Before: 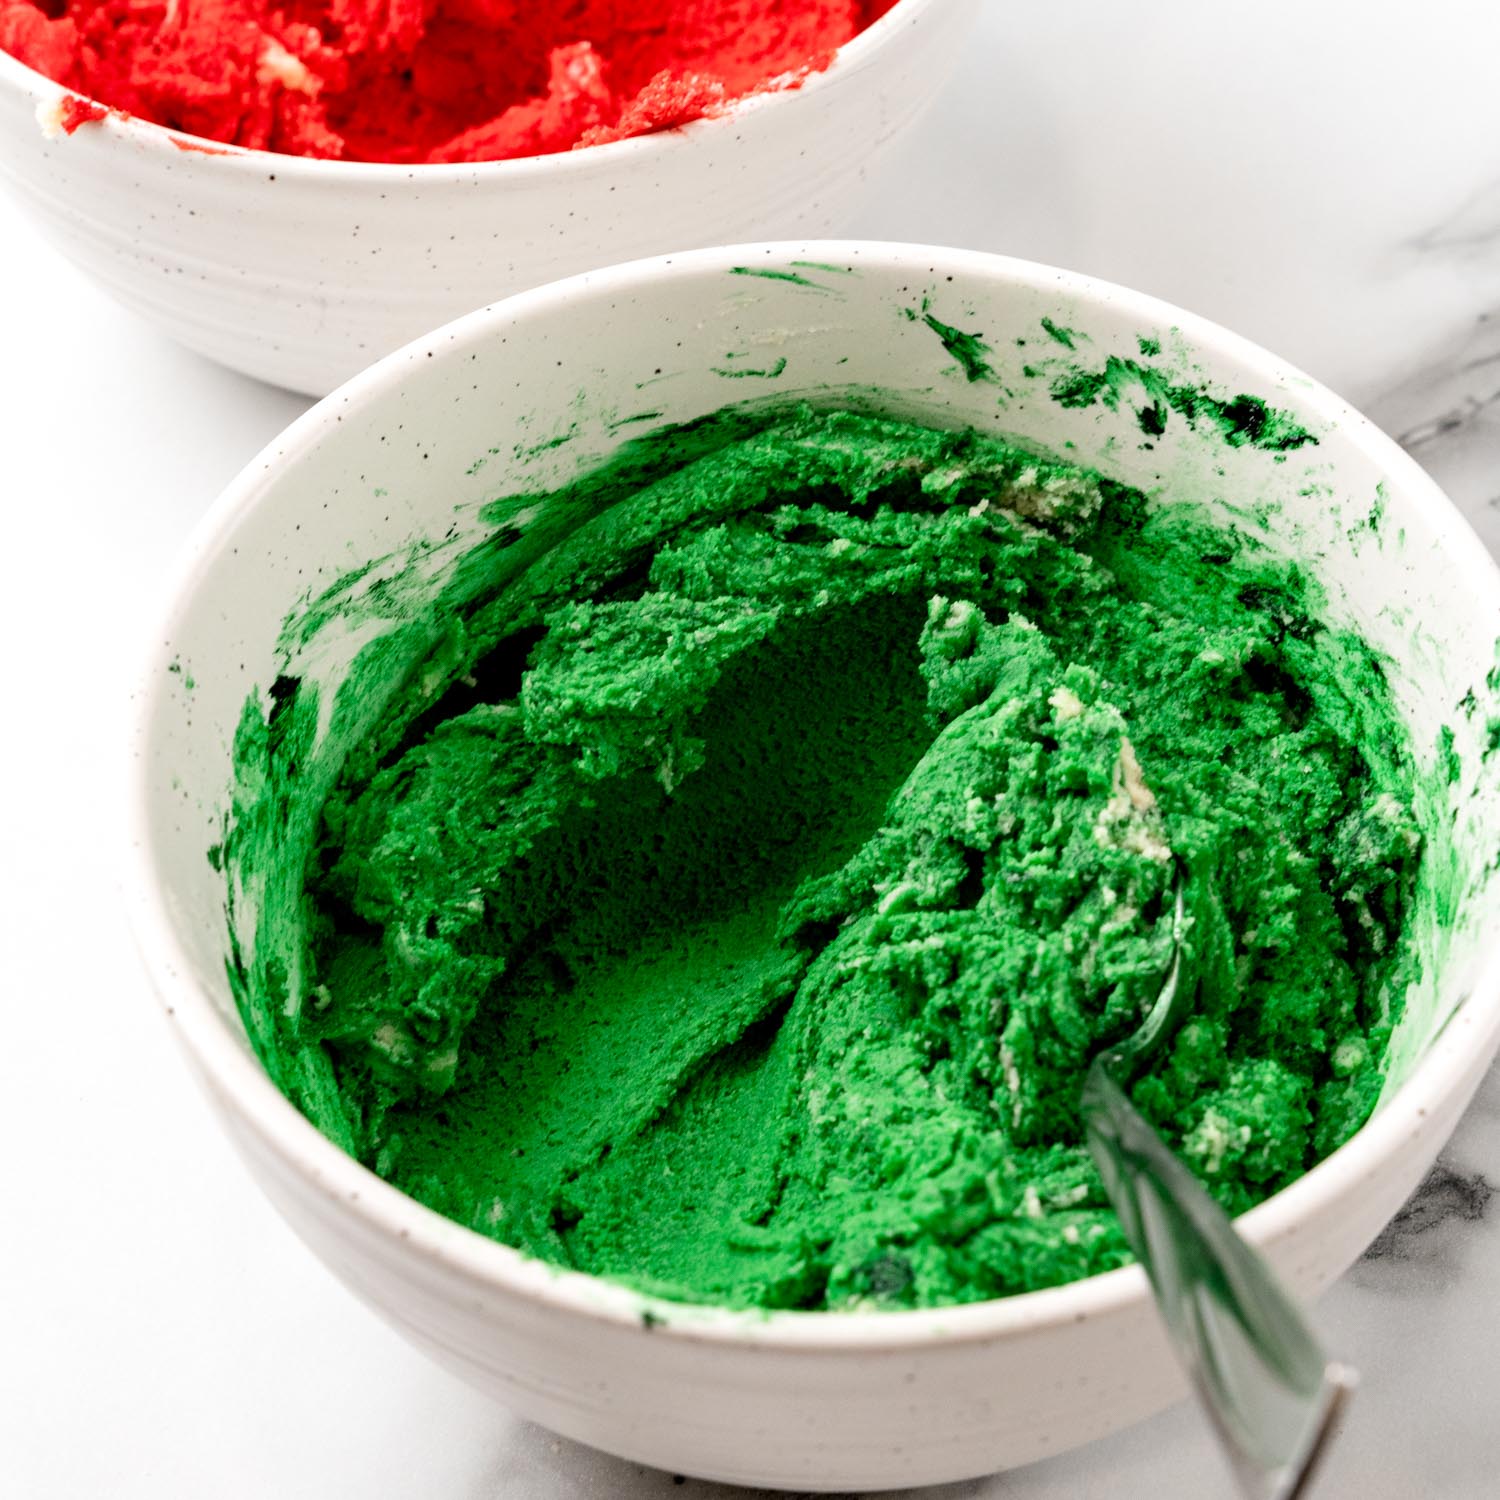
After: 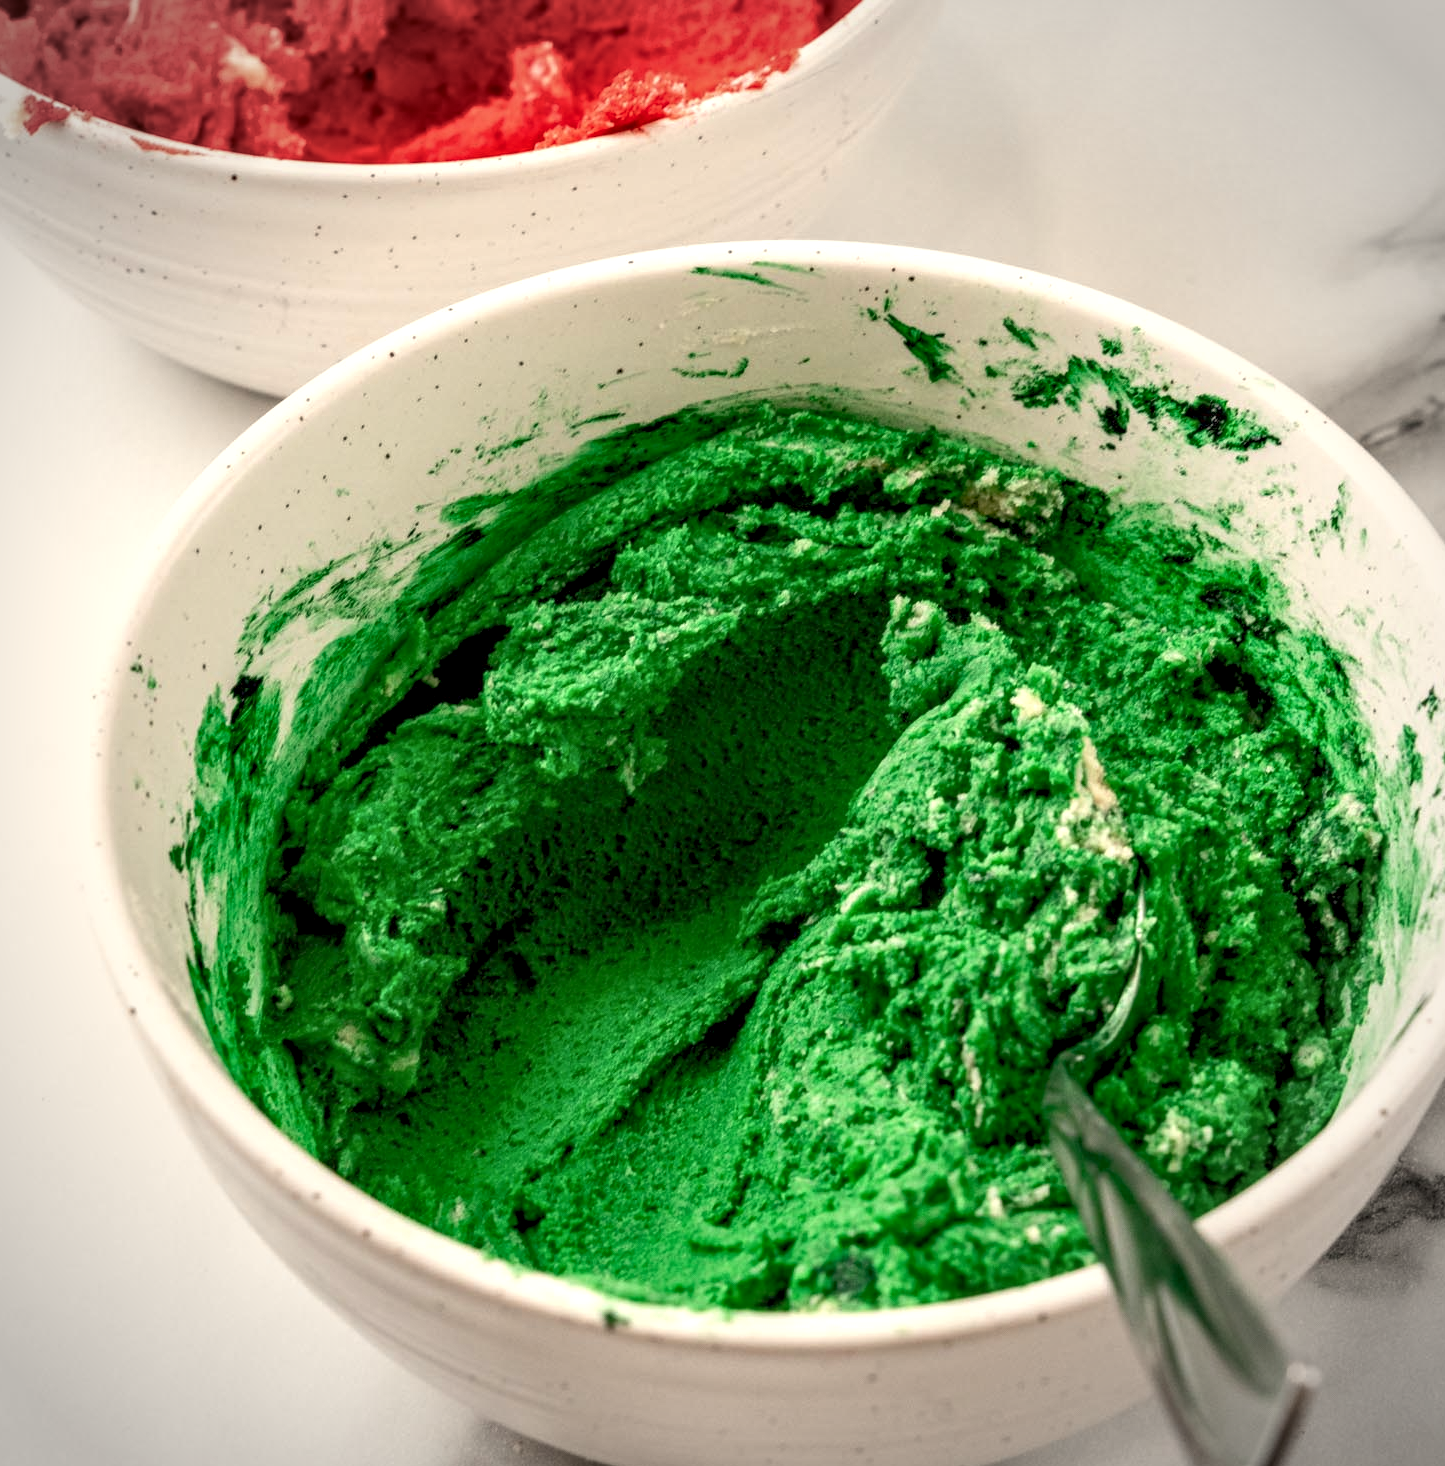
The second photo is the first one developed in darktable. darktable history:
rgb curve: curves: ch0 [(0, 0) (0.072, 0.166) (0.217, 0.293) (0.414, 0.42) (1, 1)], compensate middle gray true, preserve colors basic power
local contrast: detail 142%
crop and rotate: left 2.536%, right 1.107%, bottom 2.246%
vignetting: on, module defaults
white balance: red 1.045, blue 0.932
